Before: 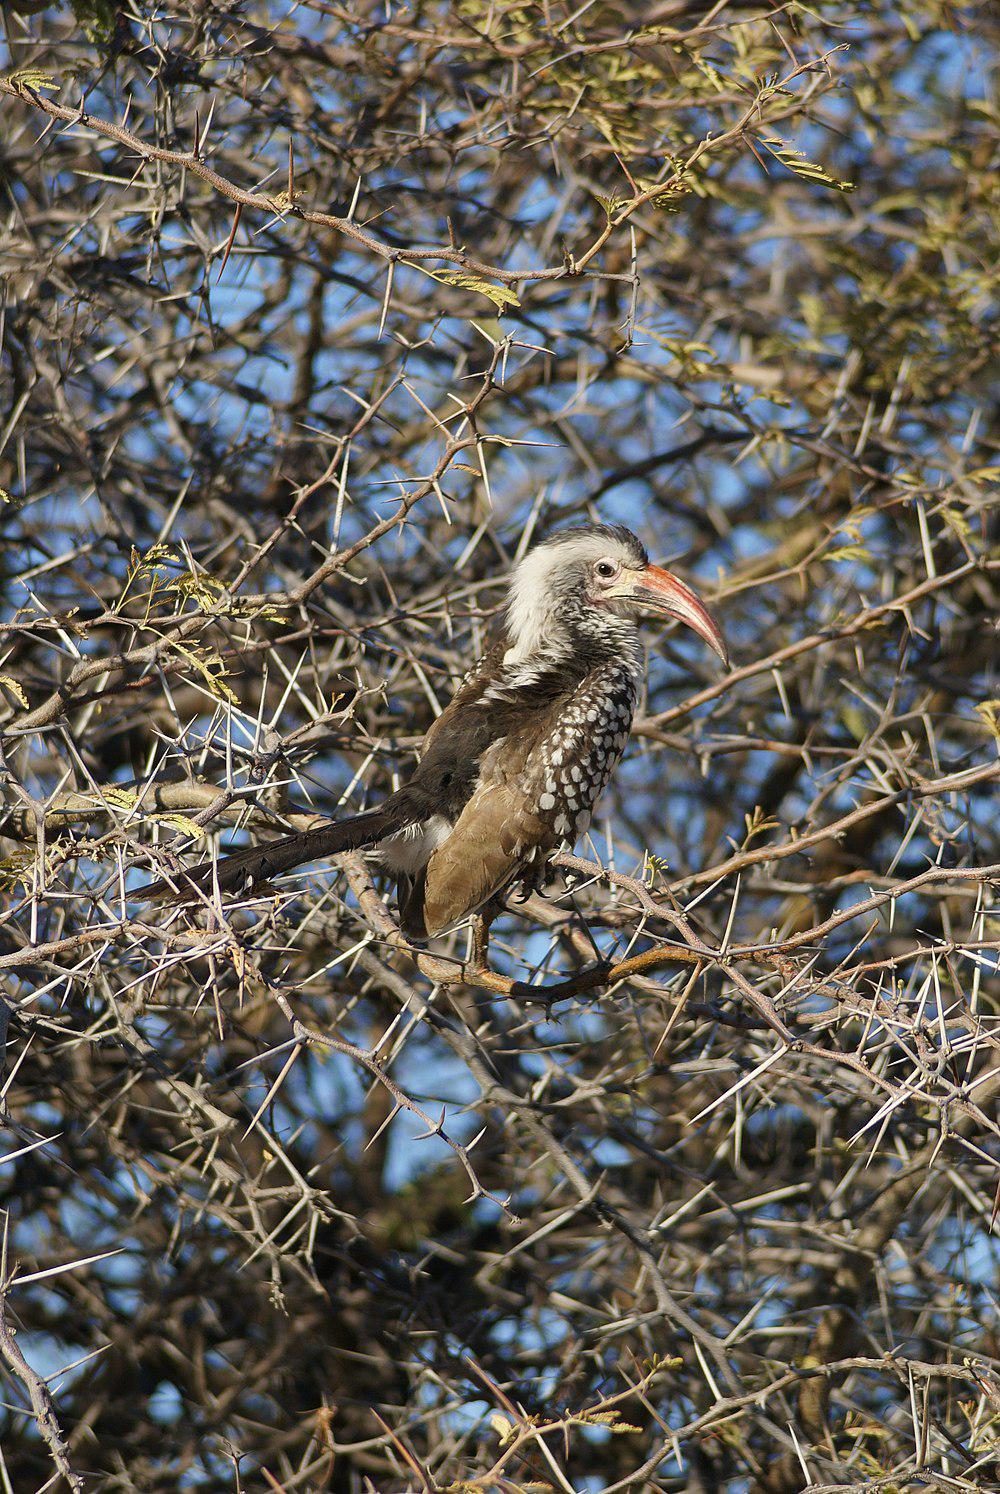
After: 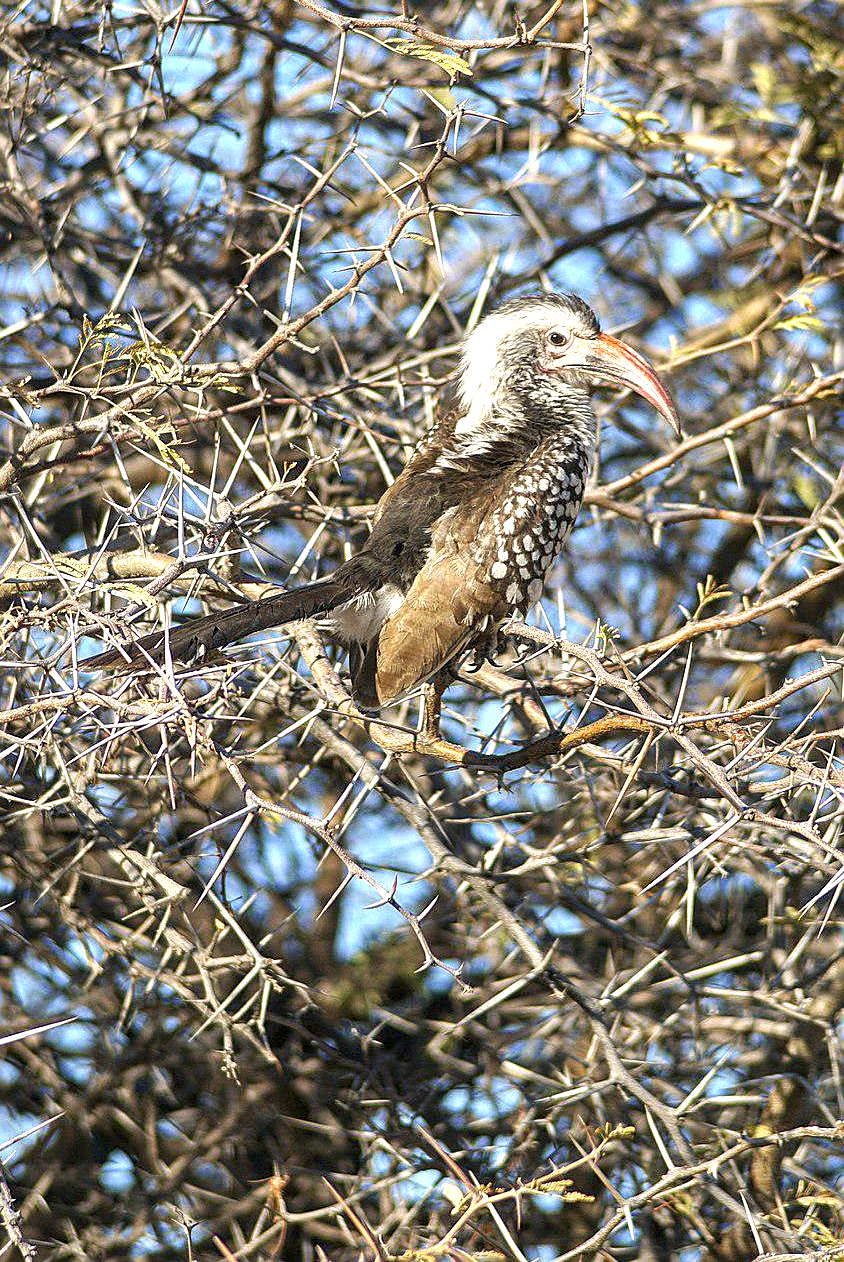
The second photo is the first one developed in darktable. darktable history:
sharpen: on, module defaults
exposure: exposure 0.95 EV, compensate highlight preservation false
local contrast: detail 130%
crop and rotate: left 4.842%, top 15.51%, right 10.668%
